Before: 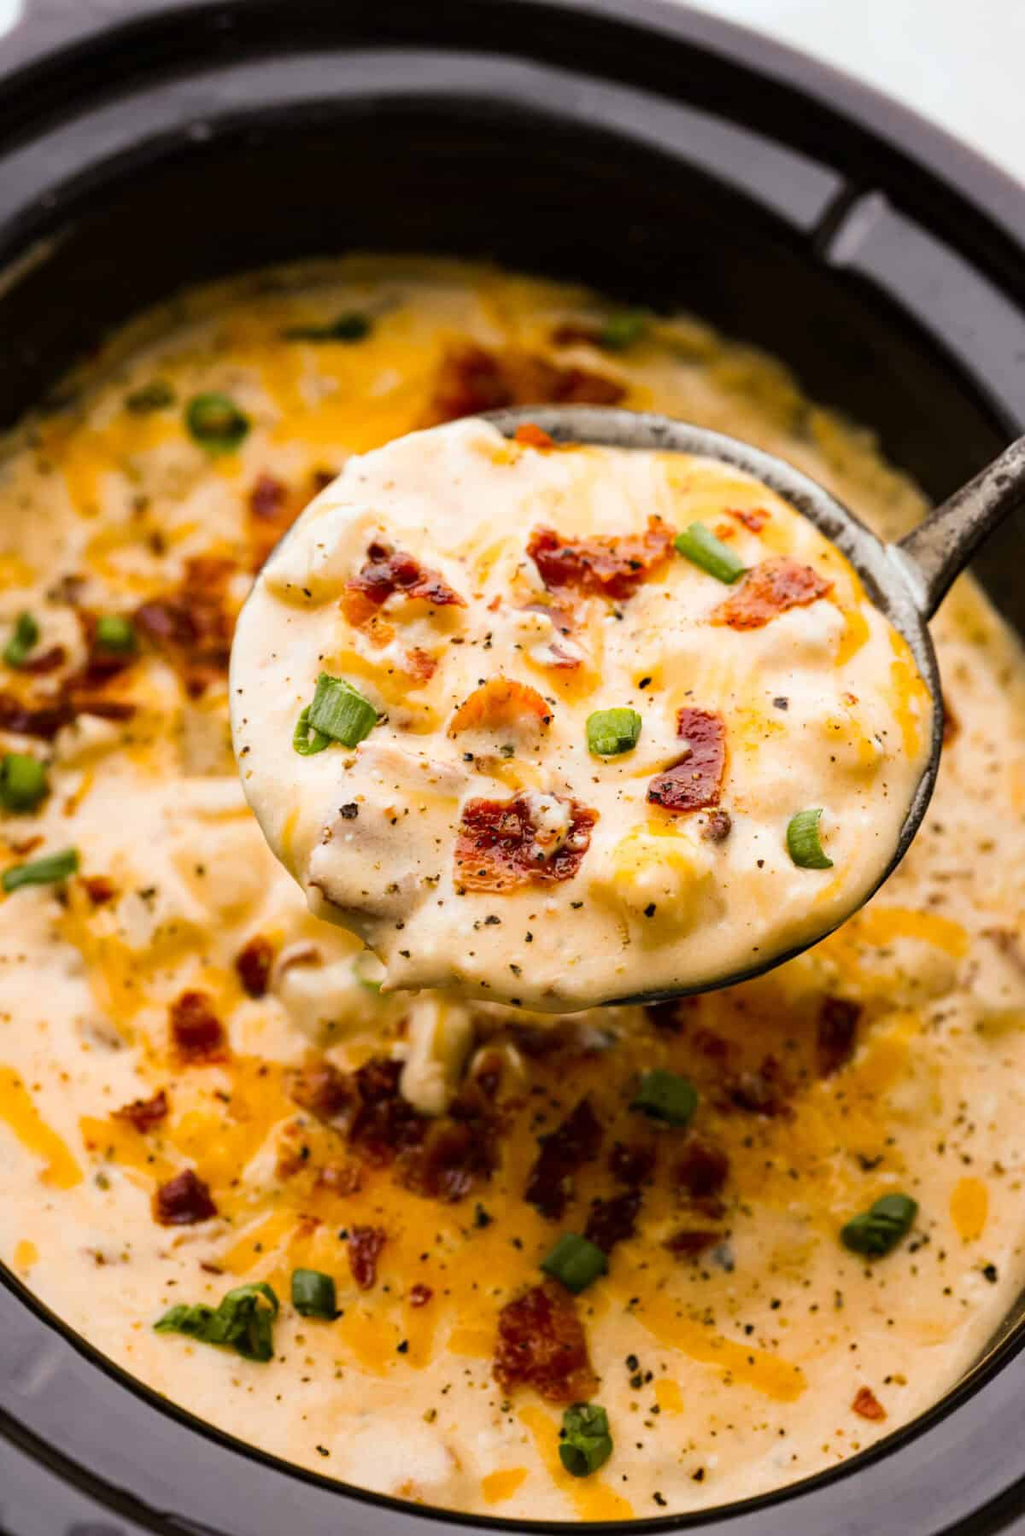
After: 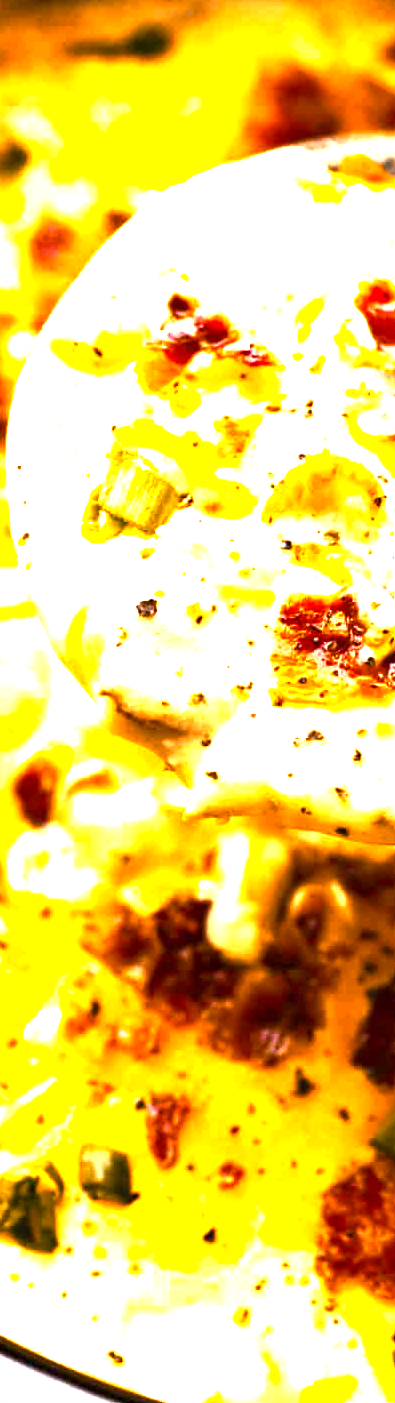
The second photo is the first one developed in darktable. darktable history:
color zones: curves: ch2 [(0, 0.5) (0.143, 0.5) (0.286, 0.416) (0.429, 0.5) (0.571, 0.5) (0.714, 0.5) (0.857, 0.5) (1, 0.5)]
crop and rotate: left 21.914%, top 19.017%, right 45.138%, bottom 2.963%
color balance rgb: linear chroma grading › shadows -2.632%, linear chroma grading › highlights -3.083%, perceptual saturation grading › global saturation 15.118%, perceptual brilliance grading › global brilliance 34.536%, perceptual brilliance grading › highlights 49.562%, perceptual brilliance grading › mid-tones 59.179%, perceptual brilliance grading › shadows 34.28%, global vibrance 20%
